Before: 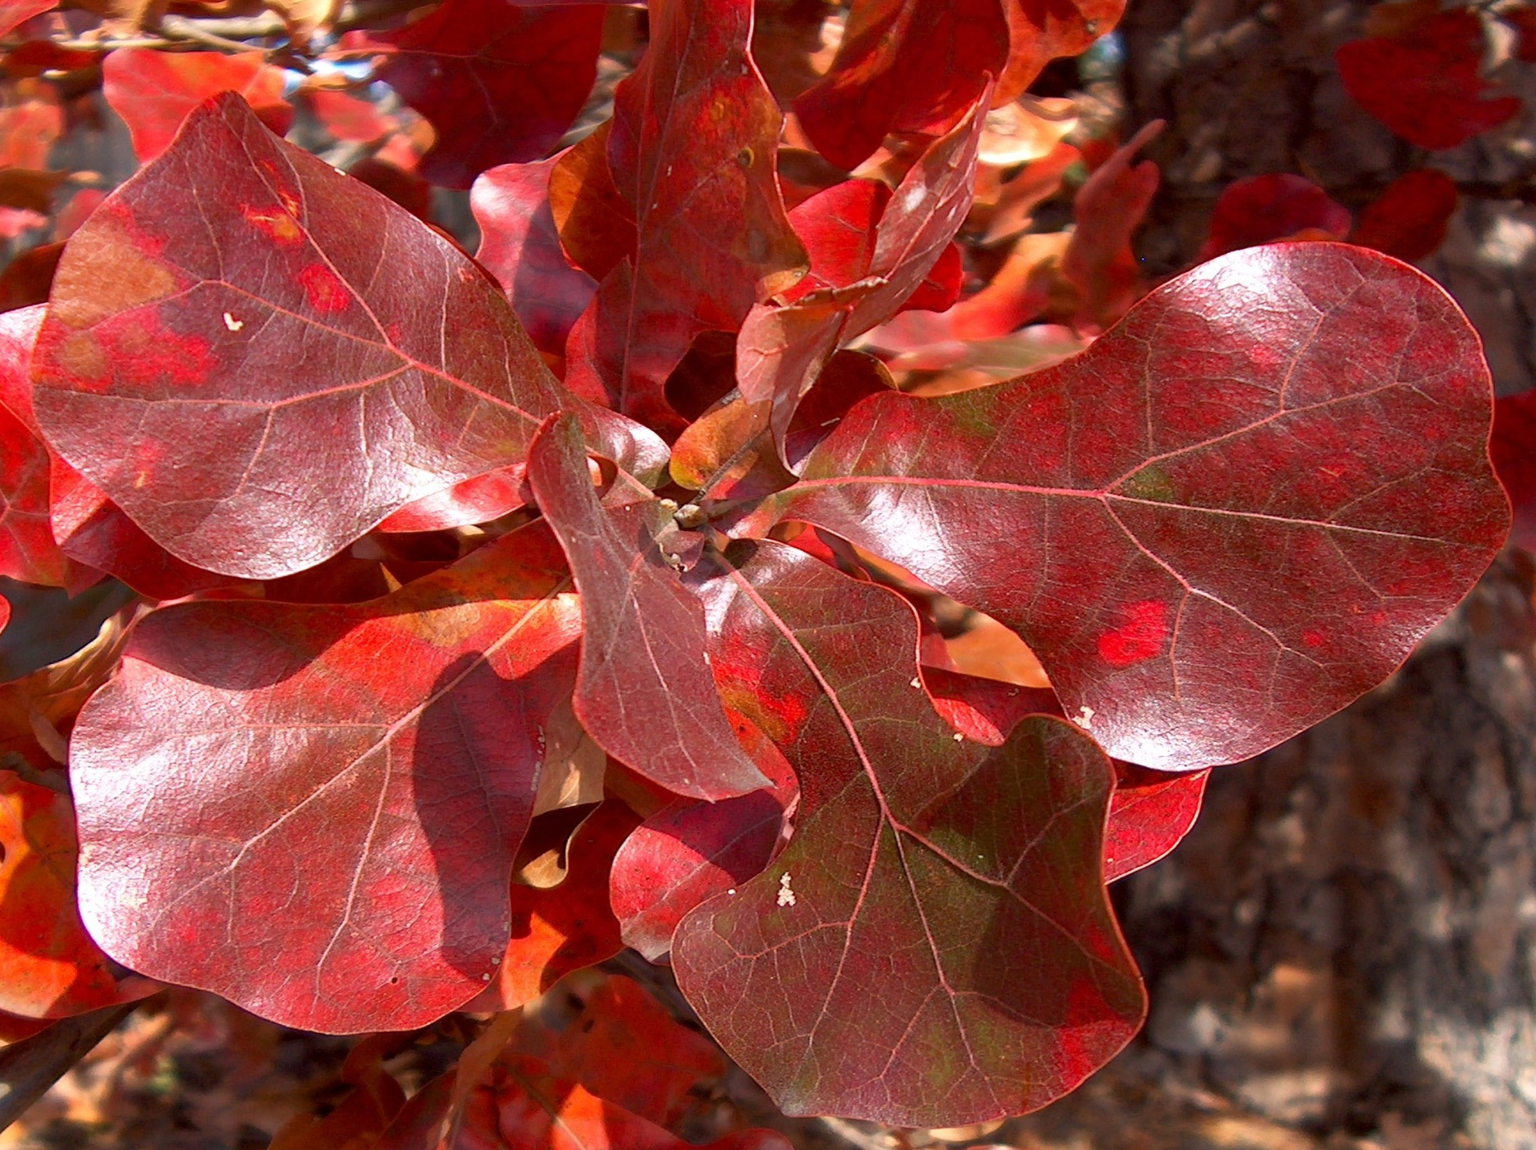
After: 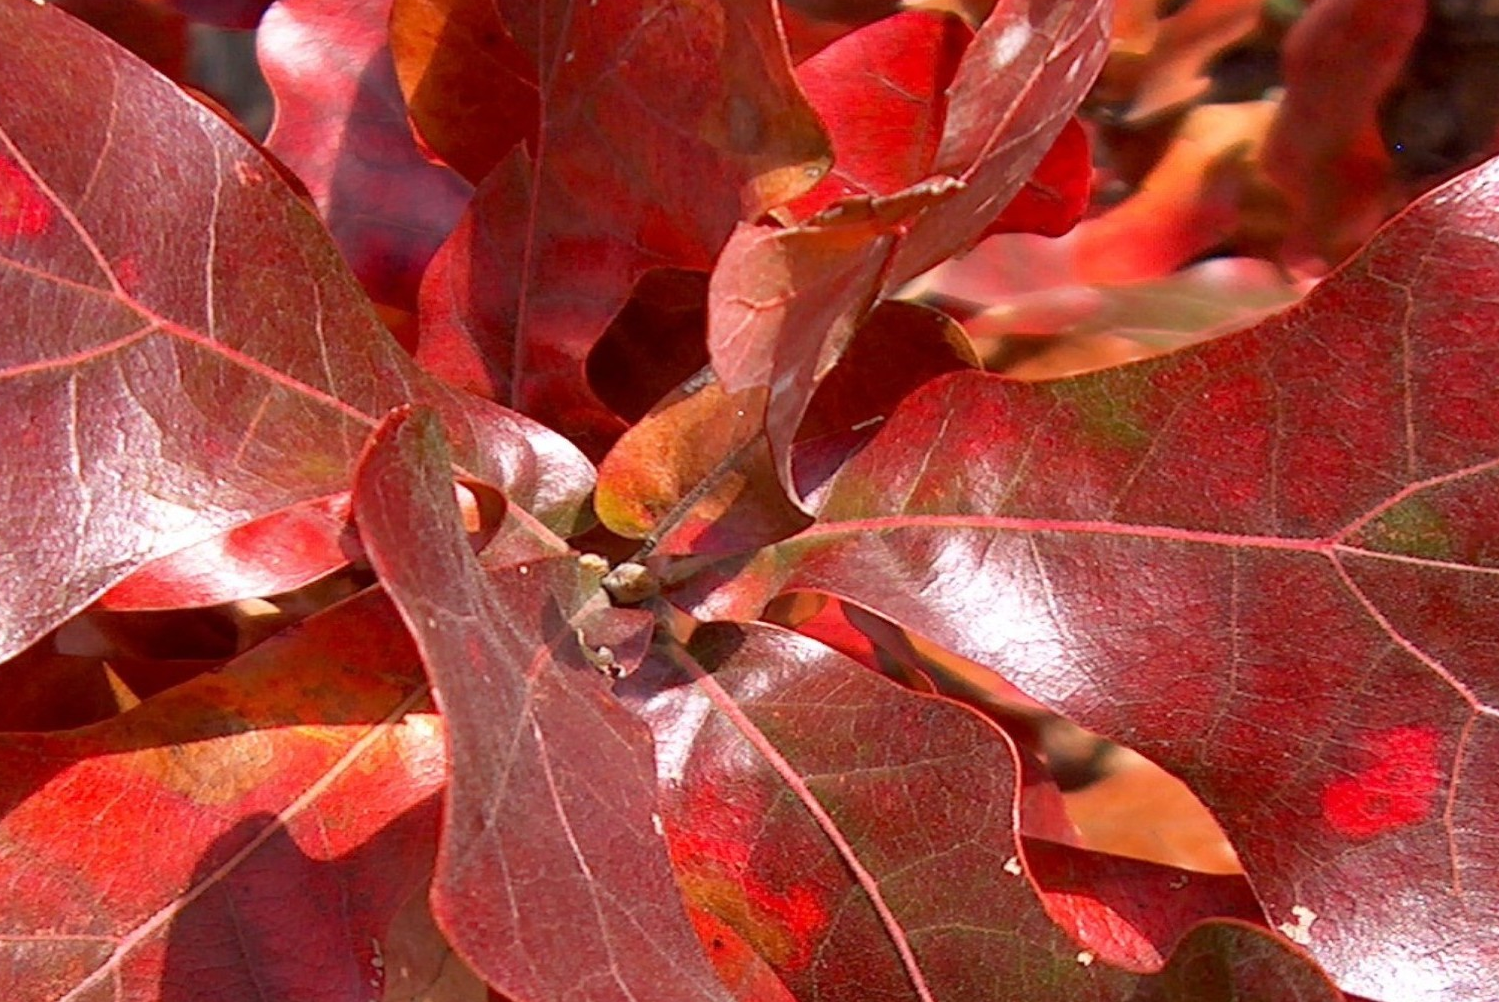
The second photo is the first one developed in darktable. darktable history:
crop: left 20.803%, top 15.015%, right 21.688%, bottom 33.65%
